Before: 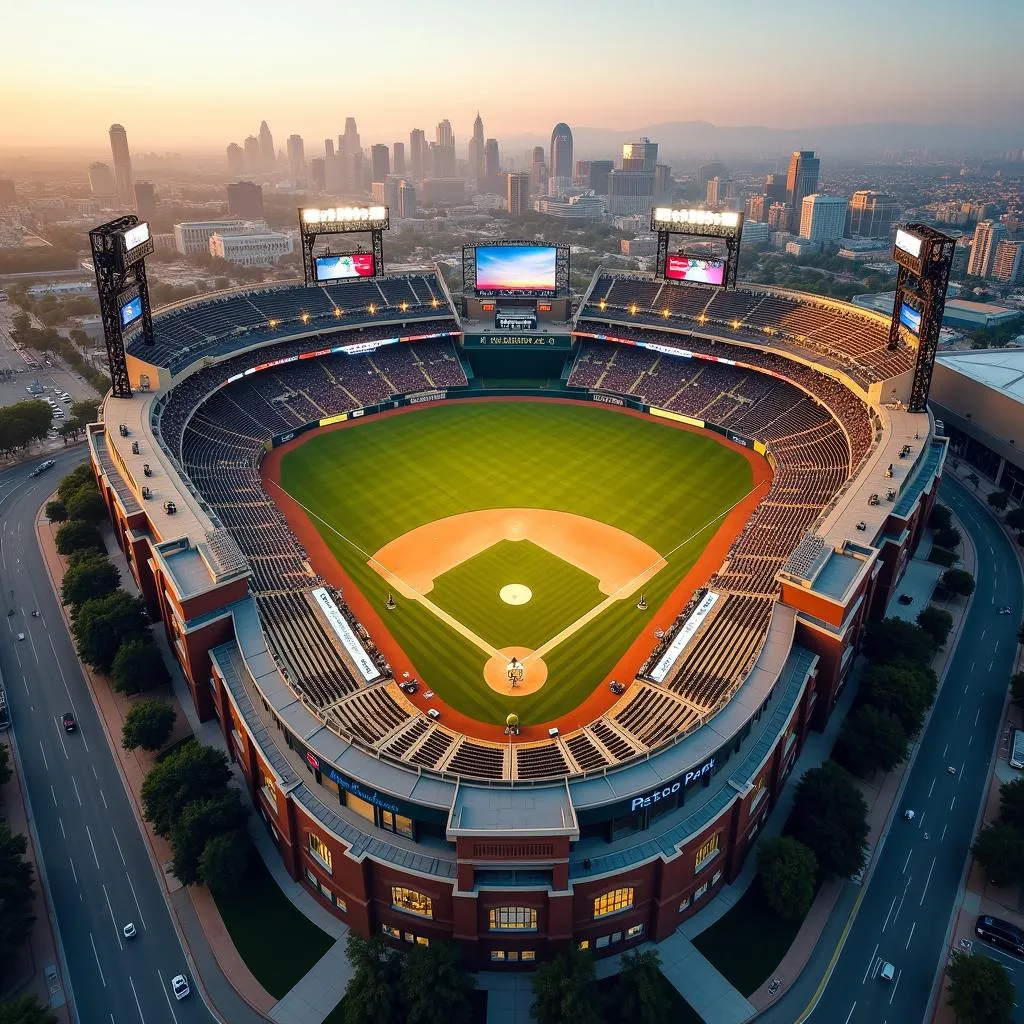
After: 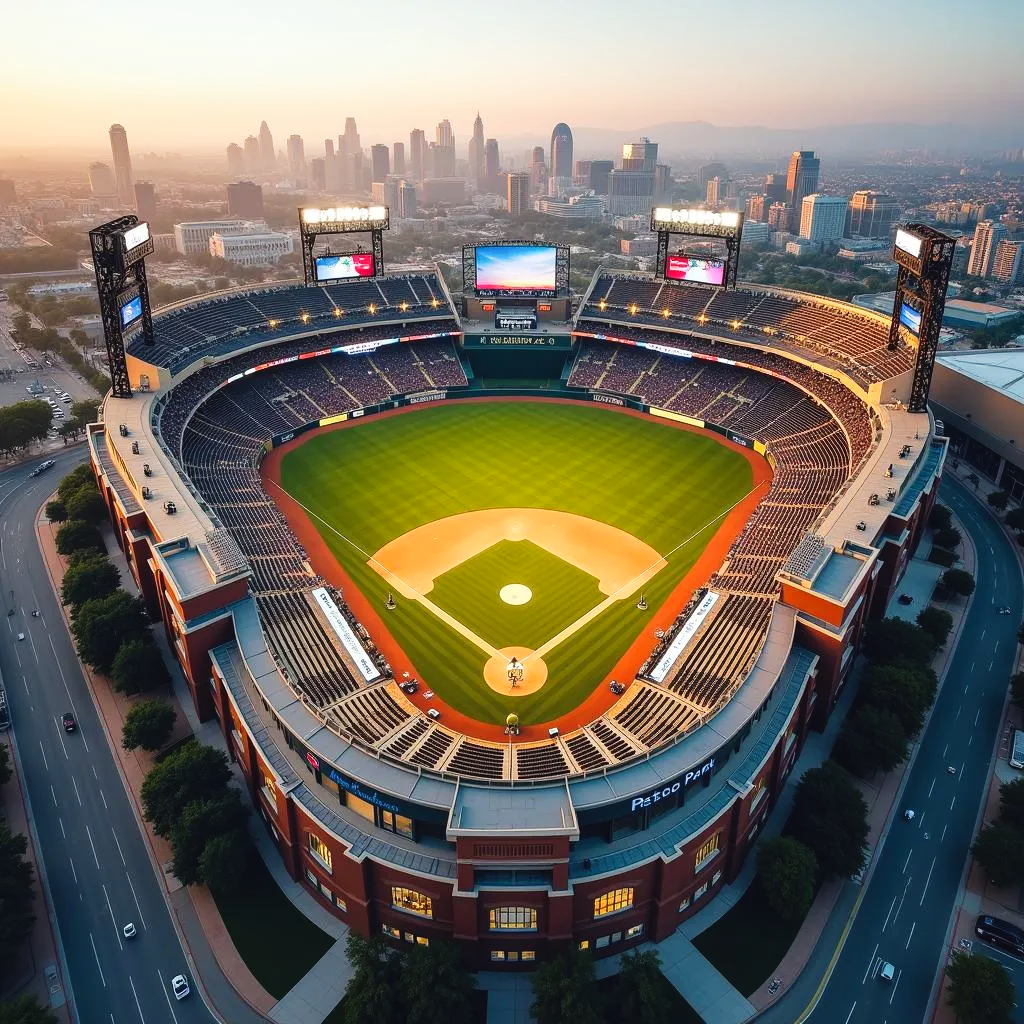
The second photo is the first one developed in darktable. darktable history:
tone curve: curves: ch0 [(0, 0.028) (0.138, 0.156) (0.468, 0.516) (0.754, 0.823) (1, 1)], preserve colors none
